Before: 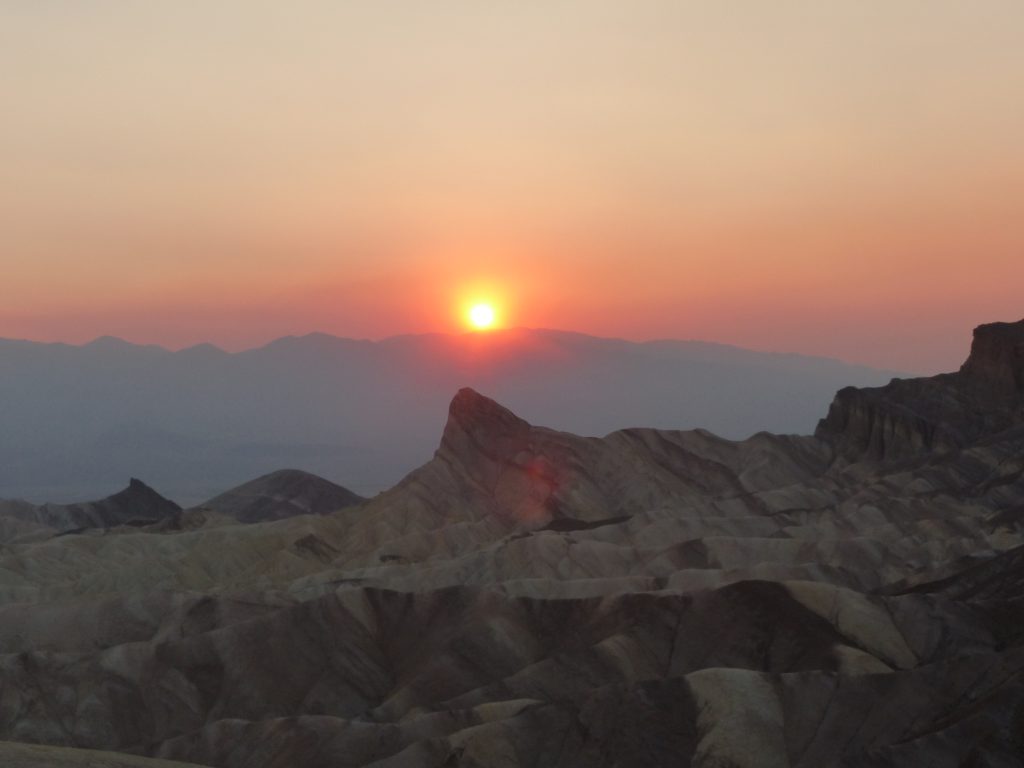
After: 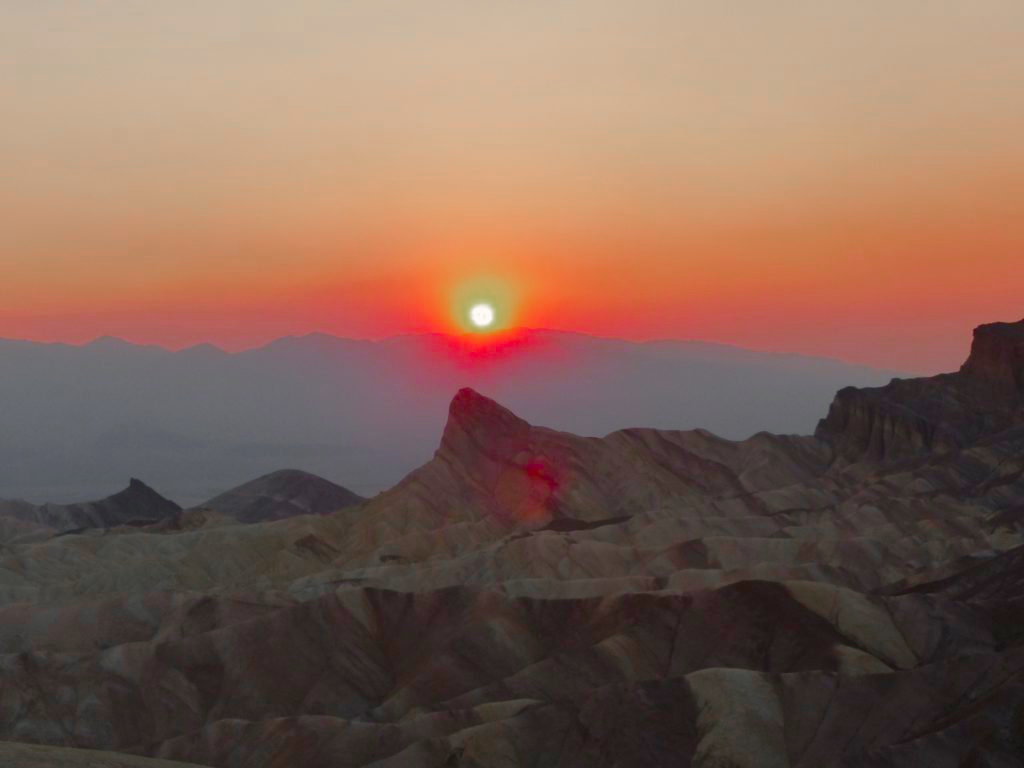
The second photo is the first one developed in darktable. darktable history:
color zones: curves: ch0 [(0, 0.48) (0.209, 0.398) (0.305, 0.332) (0.429, 0.493) (0.571, 0.5) (0.714, 0.5) (0.857, 0.5) (1, 0.48)]; ch1 [(0, 0.736) (0.143, 0.625) (0.225, 0.371) (0.429, 0.256) (0.571, 0.241) (0.714, 0.213) (0.857, 0.48) (1, 0.736)]; ch2 [(0, 0.448) (0.143, 0.498) (0.286, 0.5) (0.429, 0.5) (0.571, 0.5) (0.714, 0.5) (0.857, 0.5) (1, 0.448)]
color balance rgb: highlights gain › chroma 1.09%, highlights gain › hue 60.14°, perceptual saturation grading › global saturation 20%, perceptual saturation grading › highlights -24.947%, perceptual saturation grading › shadows 50.176%, global vibrance 14.929%
contrast brightness saturation: saturation -0.056
